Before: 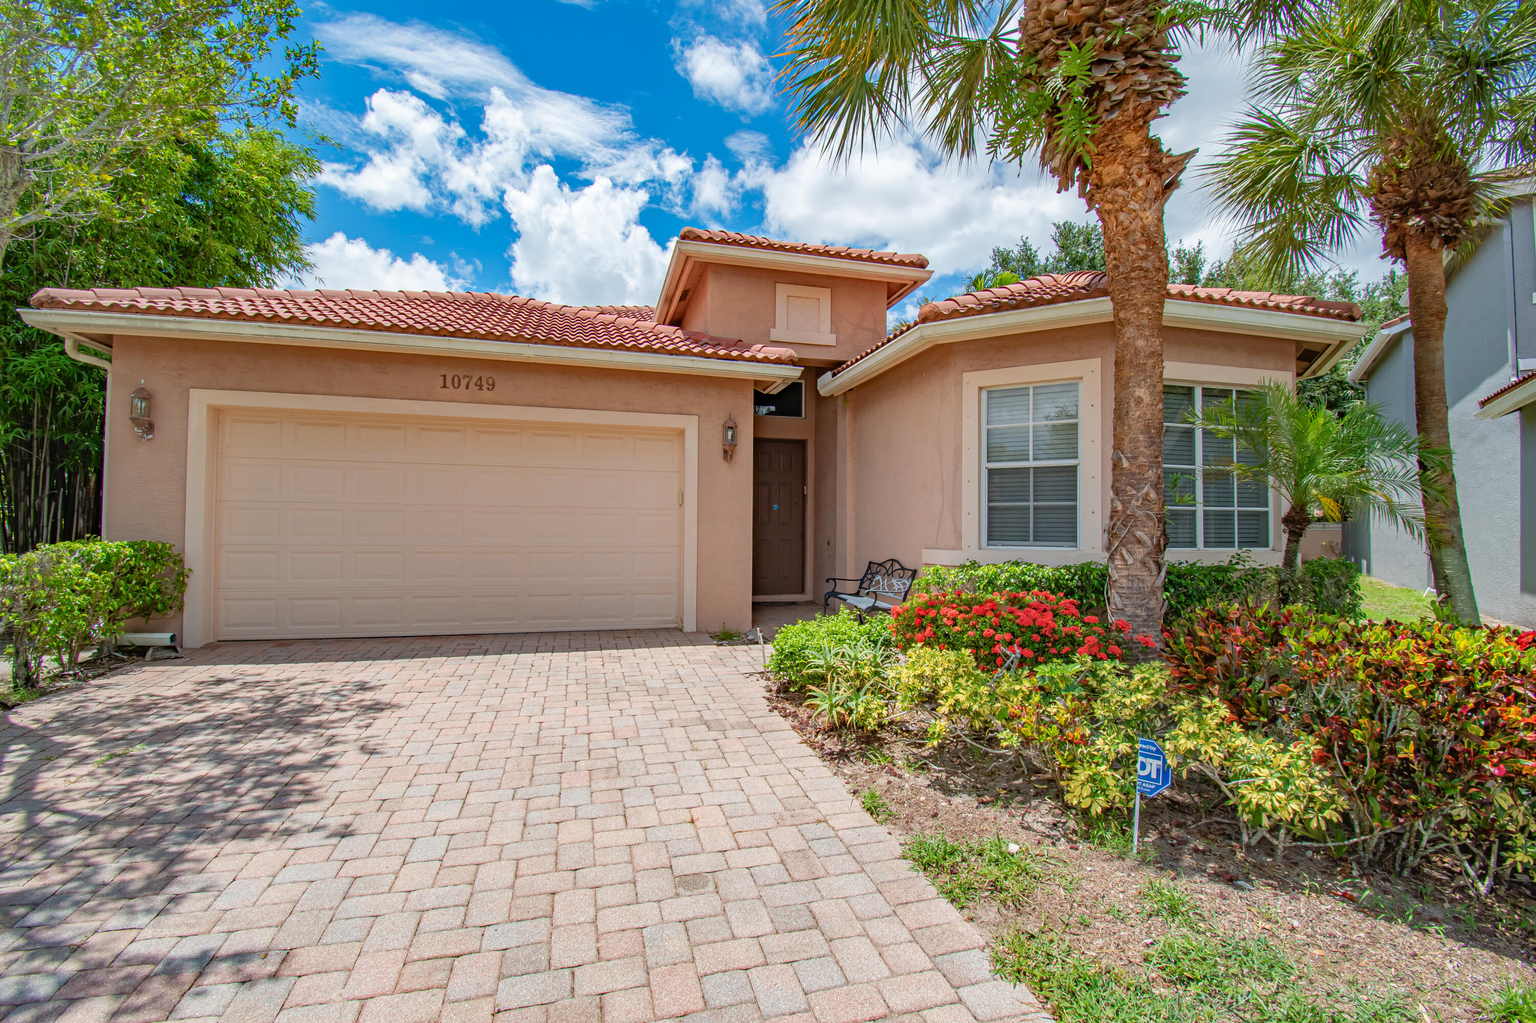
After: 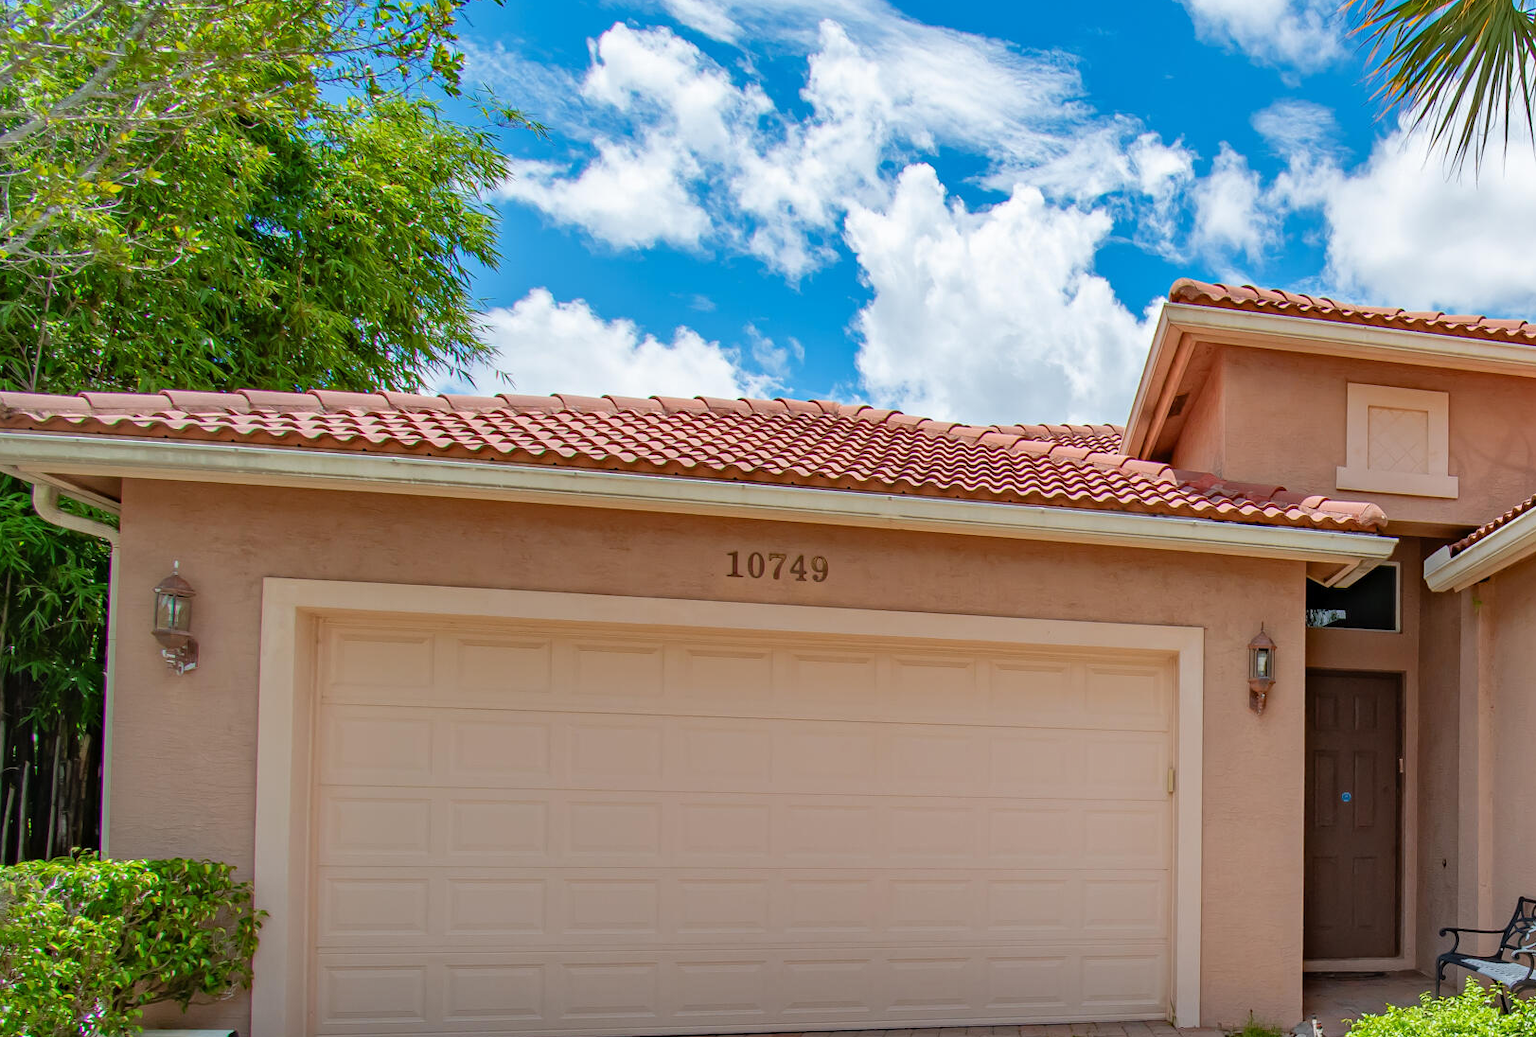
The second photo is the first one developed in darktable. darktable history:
crop and rotate: left 3.069%, top 7.456%, right 42.814%, bottom 37.68%
tone equalizer: on, module defaults
